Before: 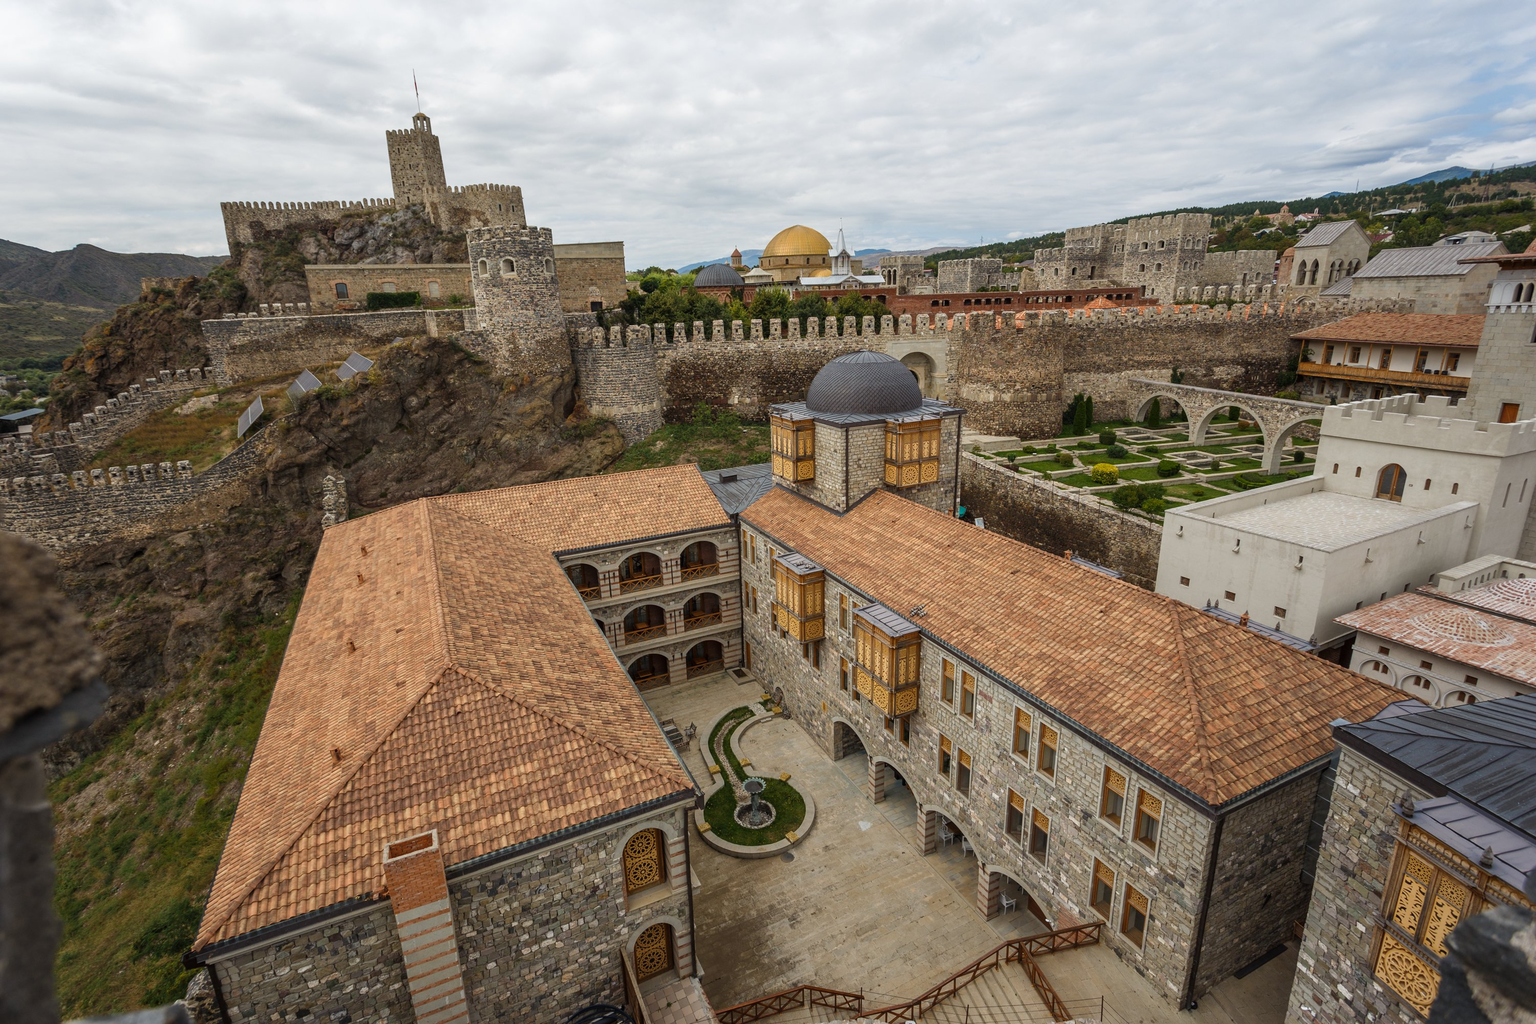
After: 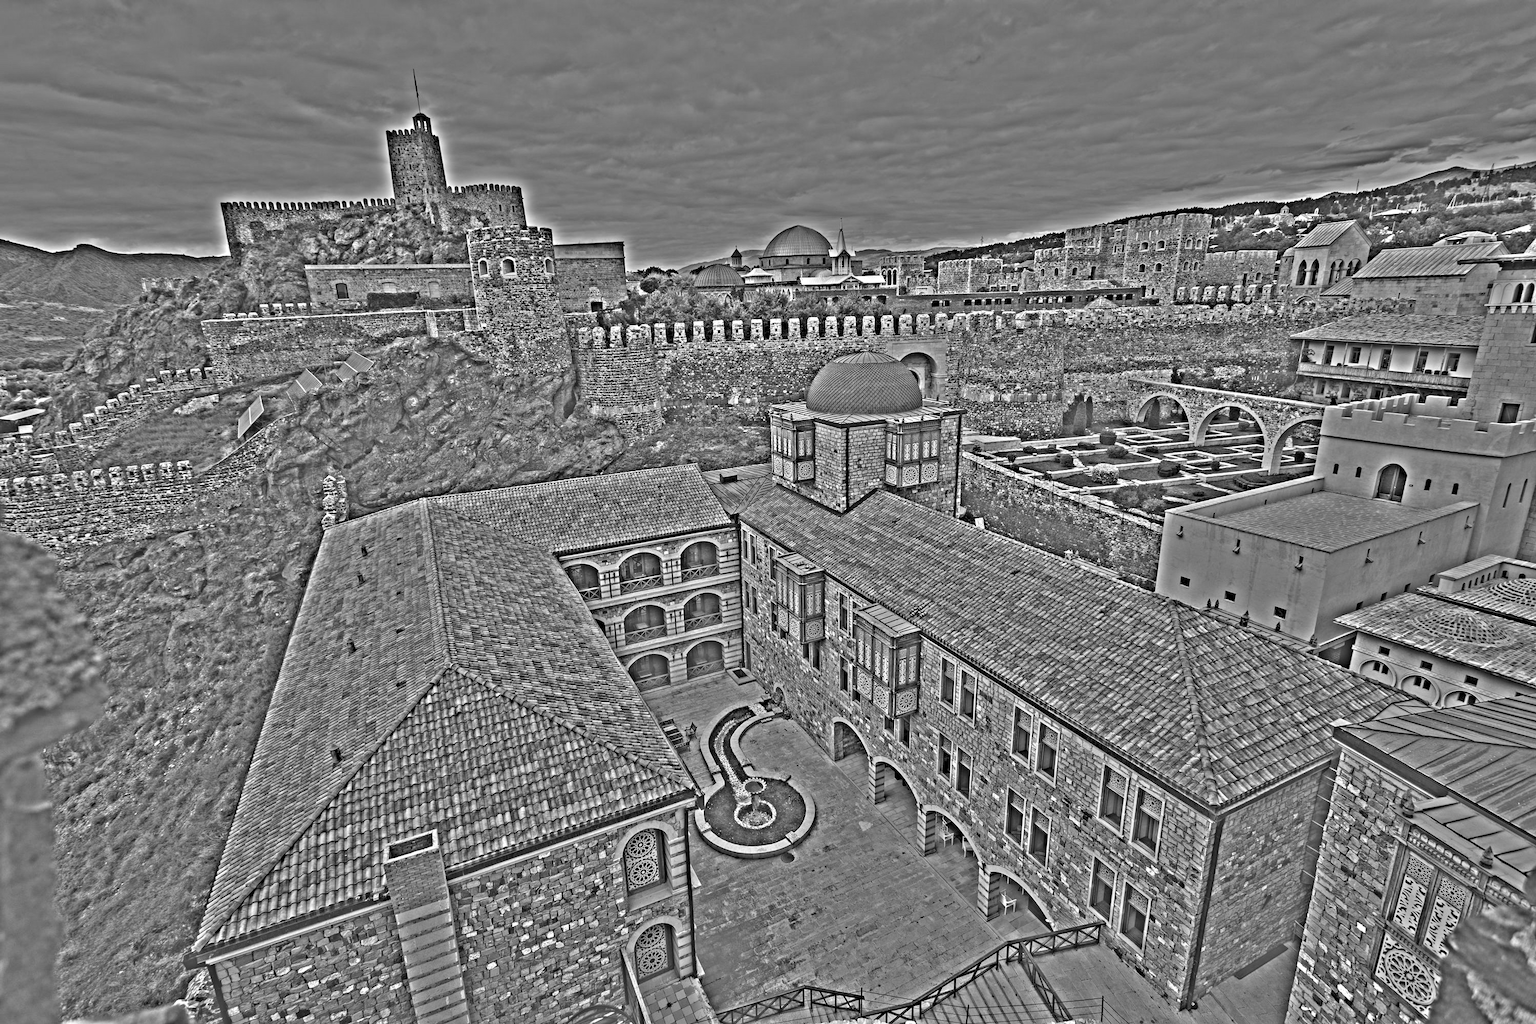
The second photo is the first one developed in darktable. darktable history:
highpass: on, module defaults
color calibration: illuminant as shot in camera, x 0.369, y 0.376, temperature 4328.46 K, gamut compression 3
white balance: red 1.009, blue 0.985
